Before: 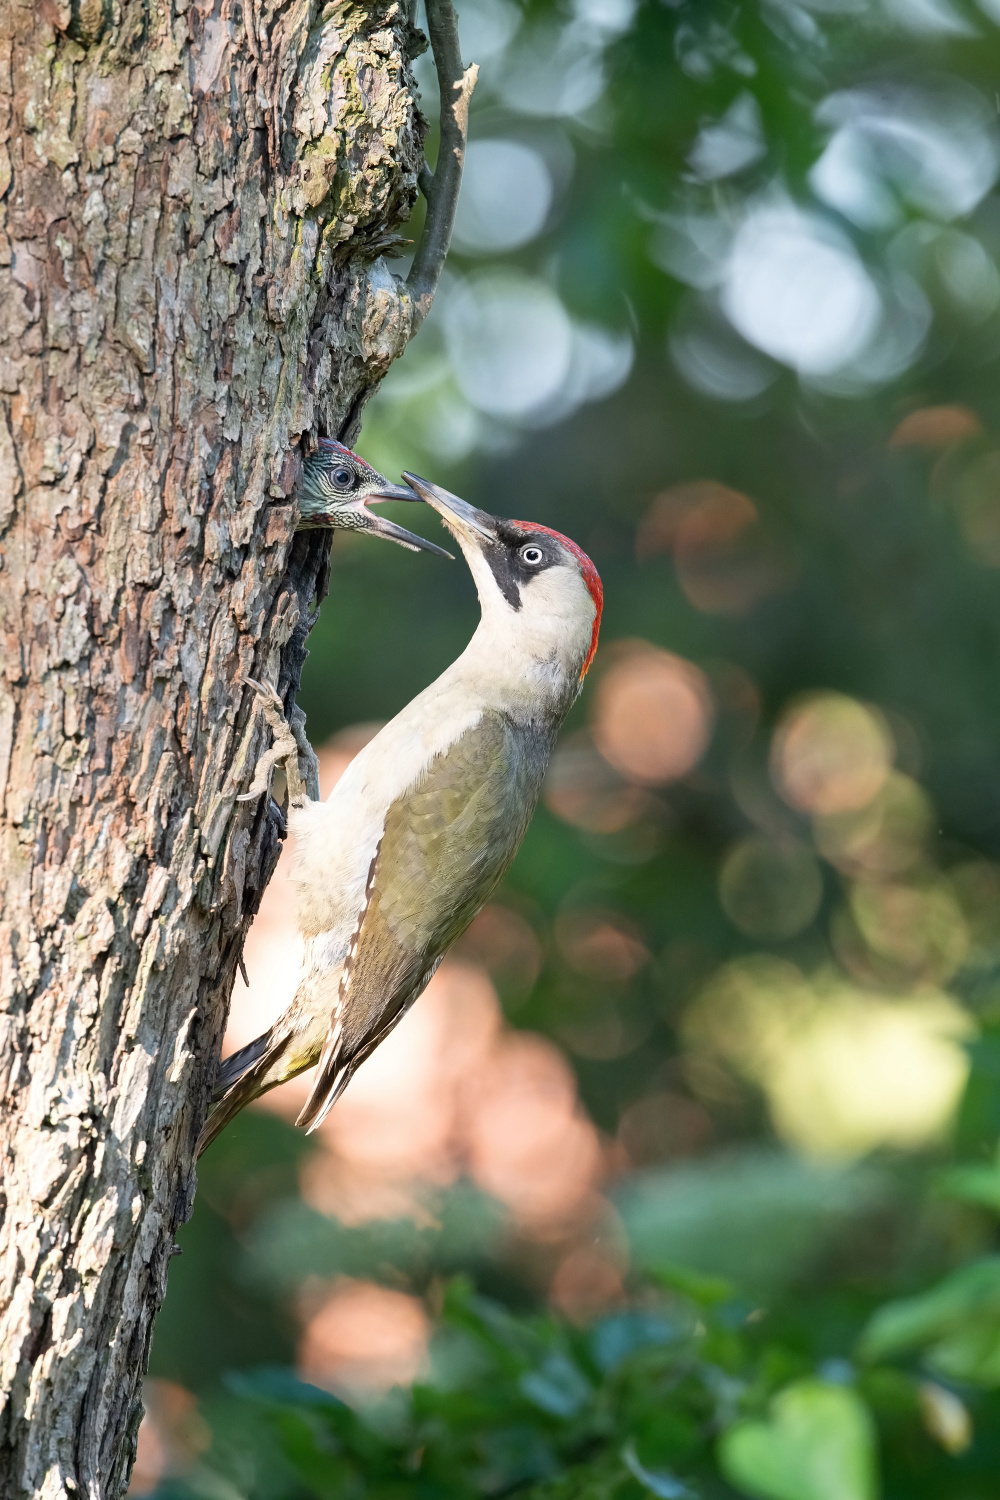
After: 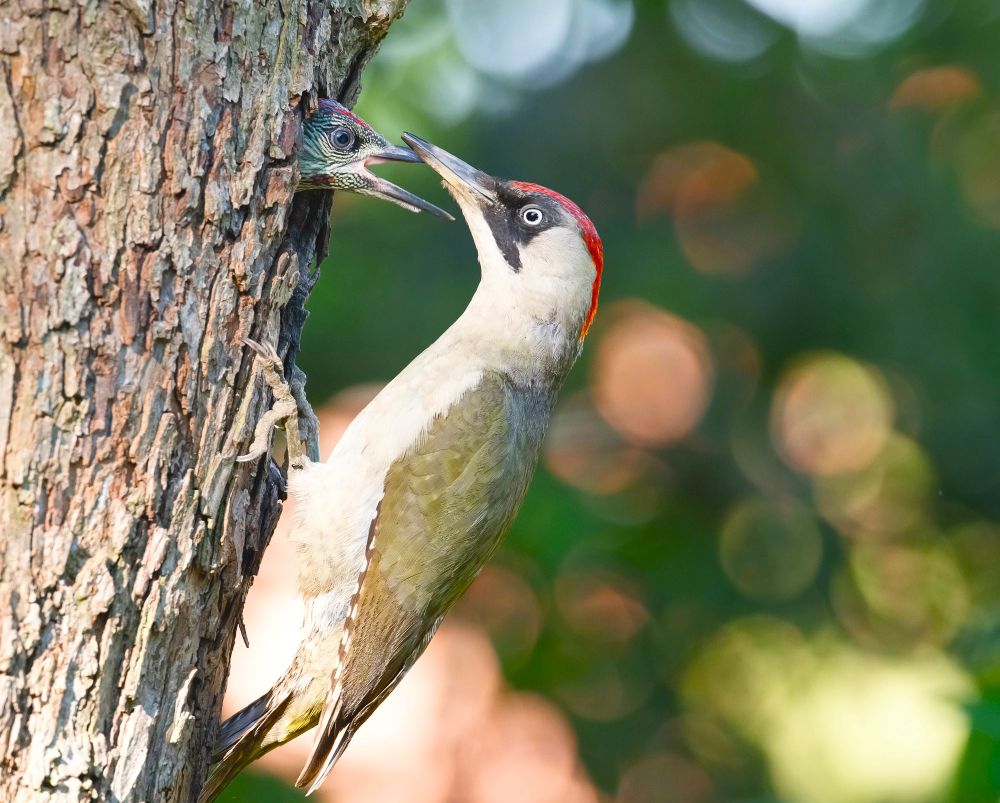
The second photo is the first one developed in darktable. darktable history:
crop and rotate: top 22.65%, bottom 23.815%
color balance rgb: global offset › luminance 0.702%, perceptual saturation grading › global saturation 0.847%, perceptual saturation grading › mid-tones 6.164%, perceptual saturation grading › shadows 72.196%, global vibrance 20%
